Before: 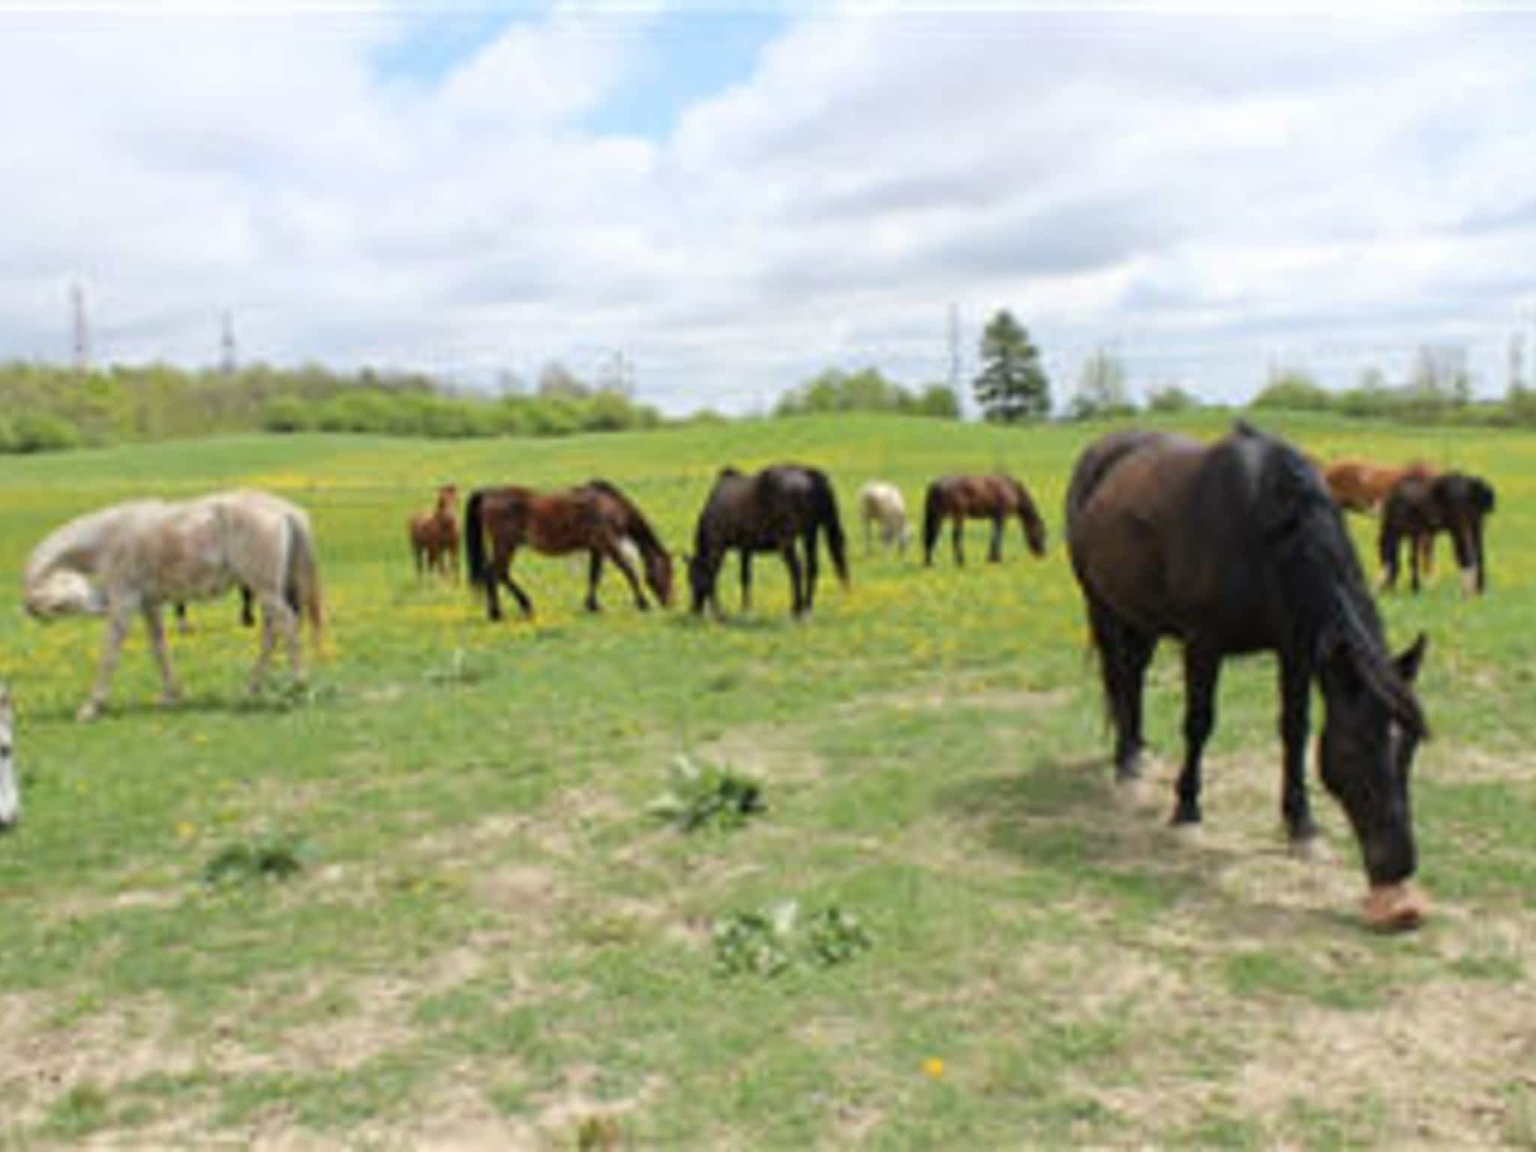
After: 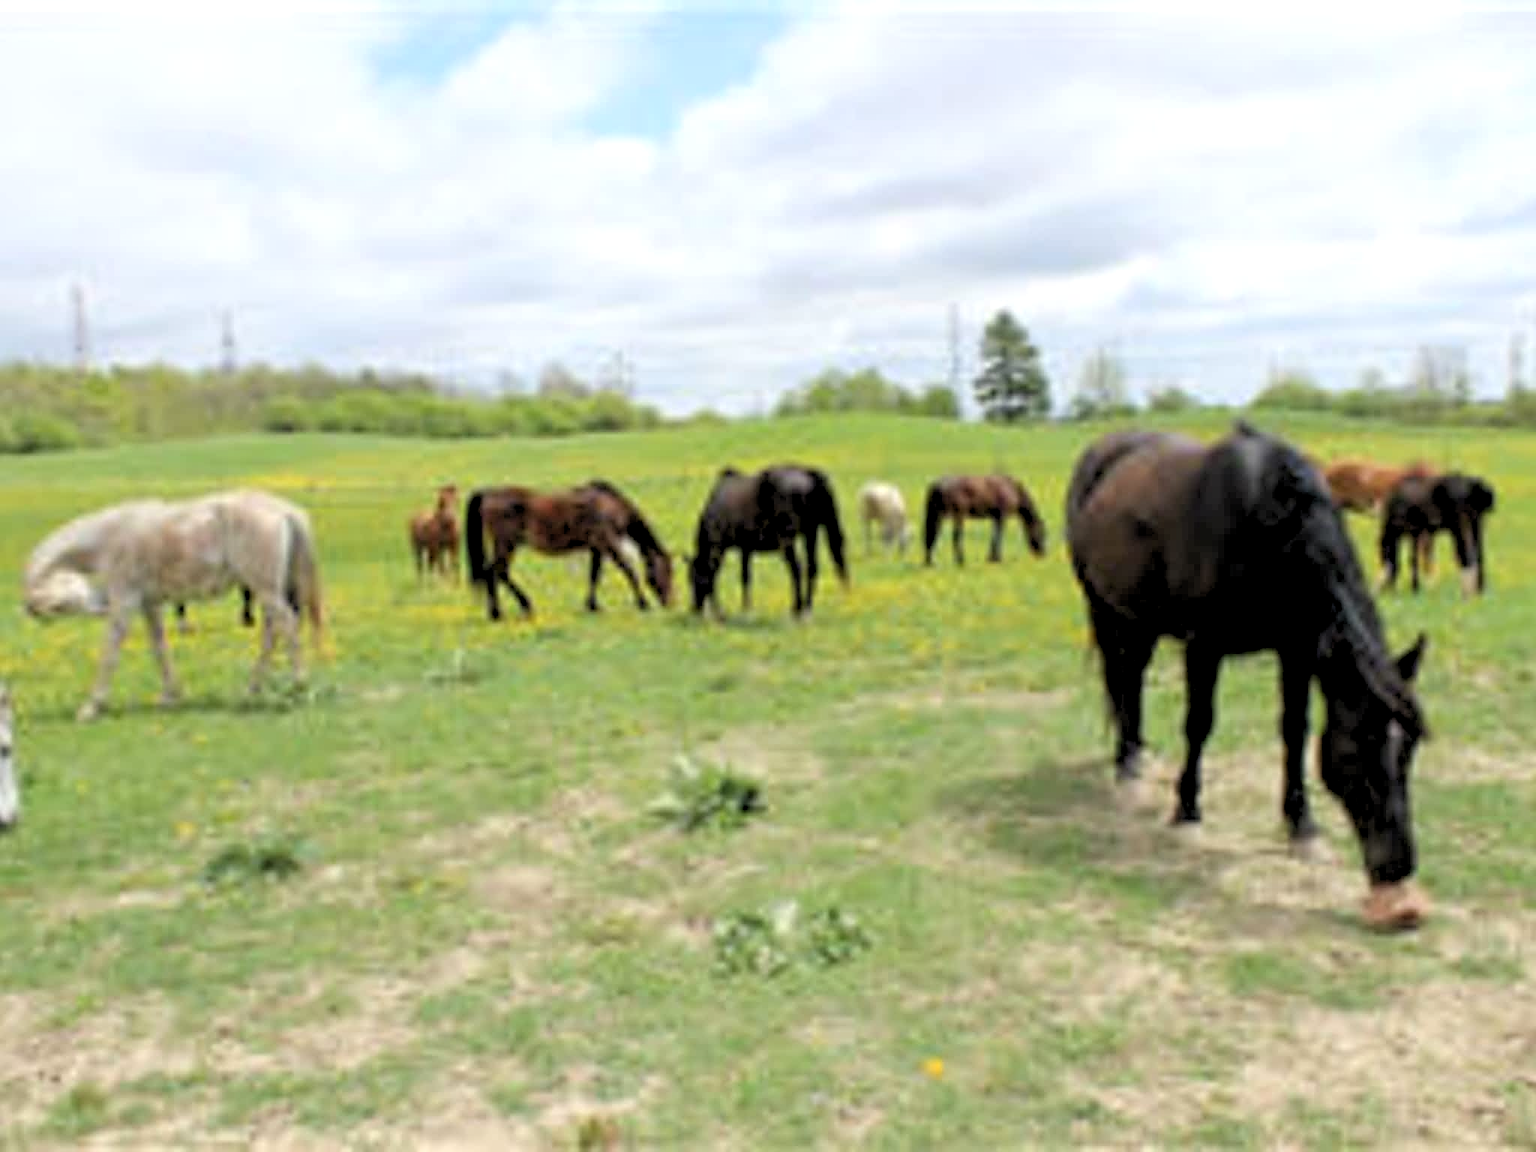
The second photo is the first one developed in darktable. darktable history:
exposure: exposure -0.021 EV, compensate highlight preservation false
white balance: red 1, blue 1
rgb levels: levels [[0.013, 0.434, 0.89], [0, 0.5, 1], [0, 0.5, 1]]
sharpen: on, module defaults
